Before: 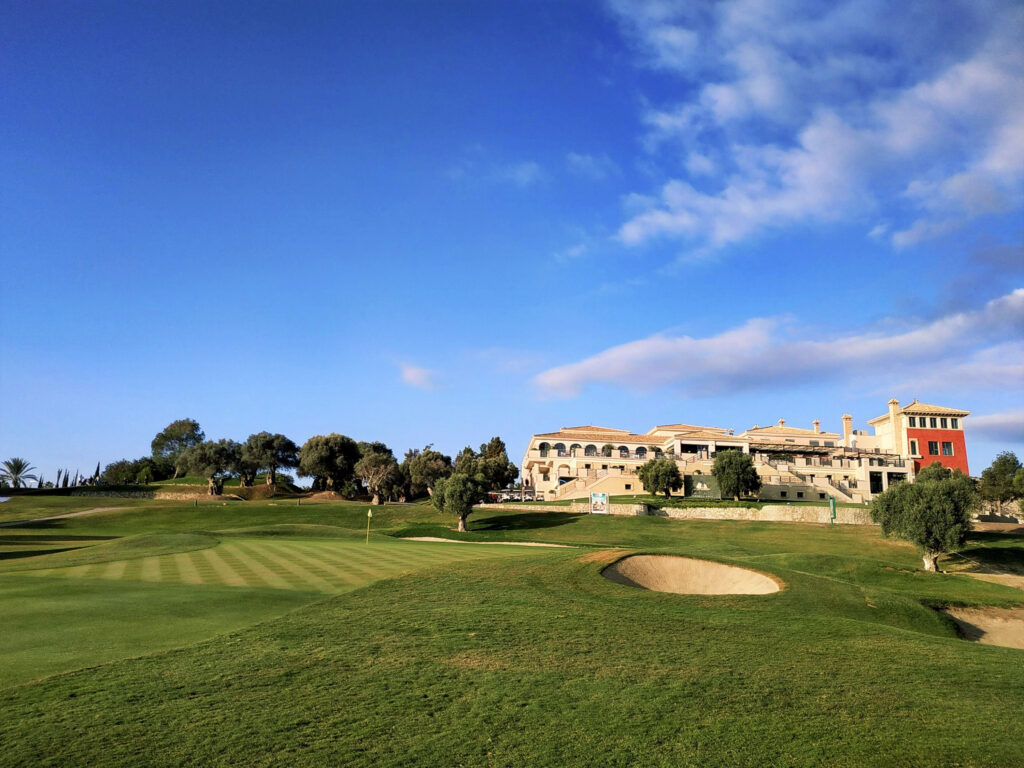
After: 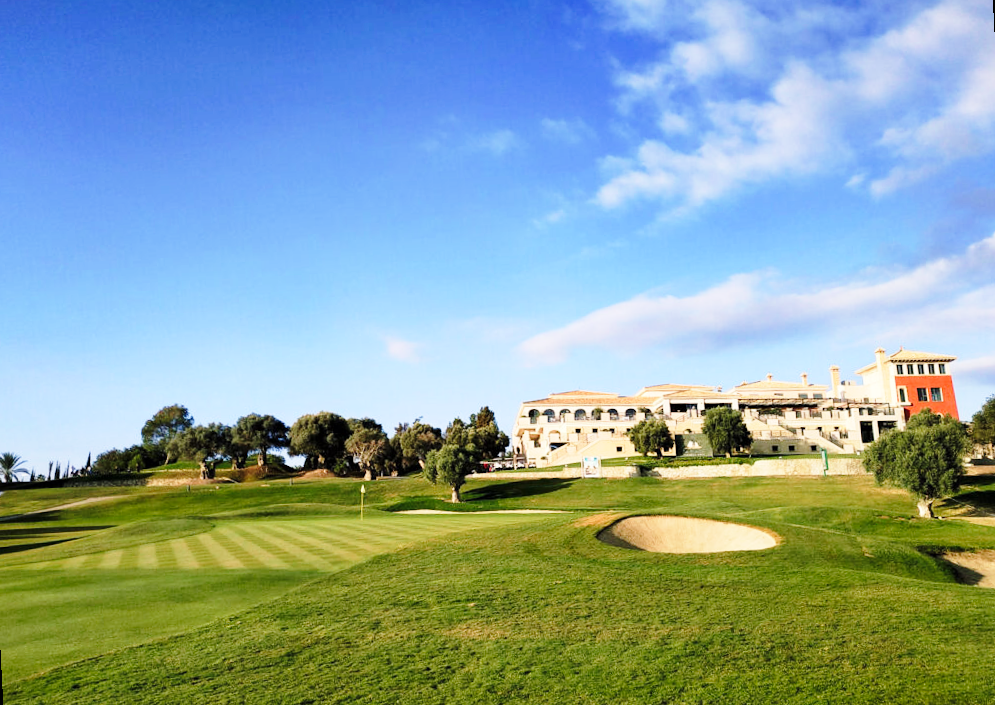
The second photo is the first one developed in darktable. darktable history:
rotate and perspective: rotation -3°, crop left 0.031, crop right 0.968, crop top 0.07, crop bottom 0.93
base curve: curves: ch0 [(0, 0) (0.028, 0.03) (0.121, 0.232) (0.46, 0.748) (0.859, 0.968) (1, 1)], preserve colors none
